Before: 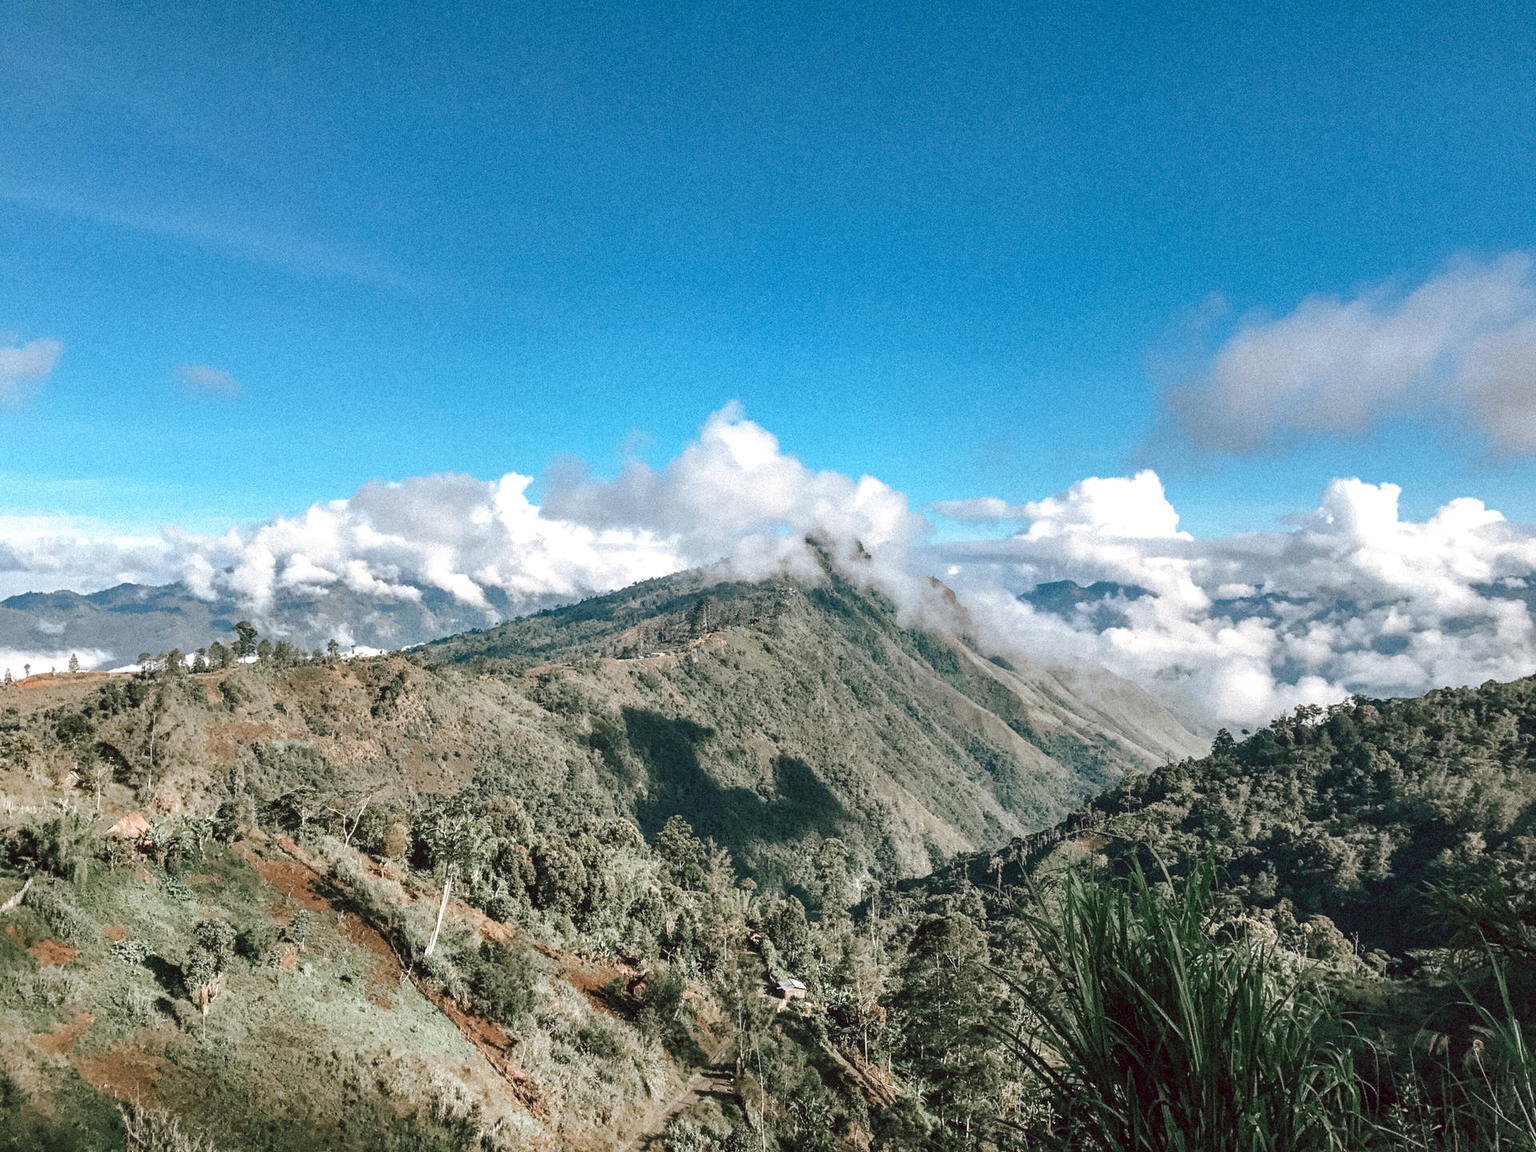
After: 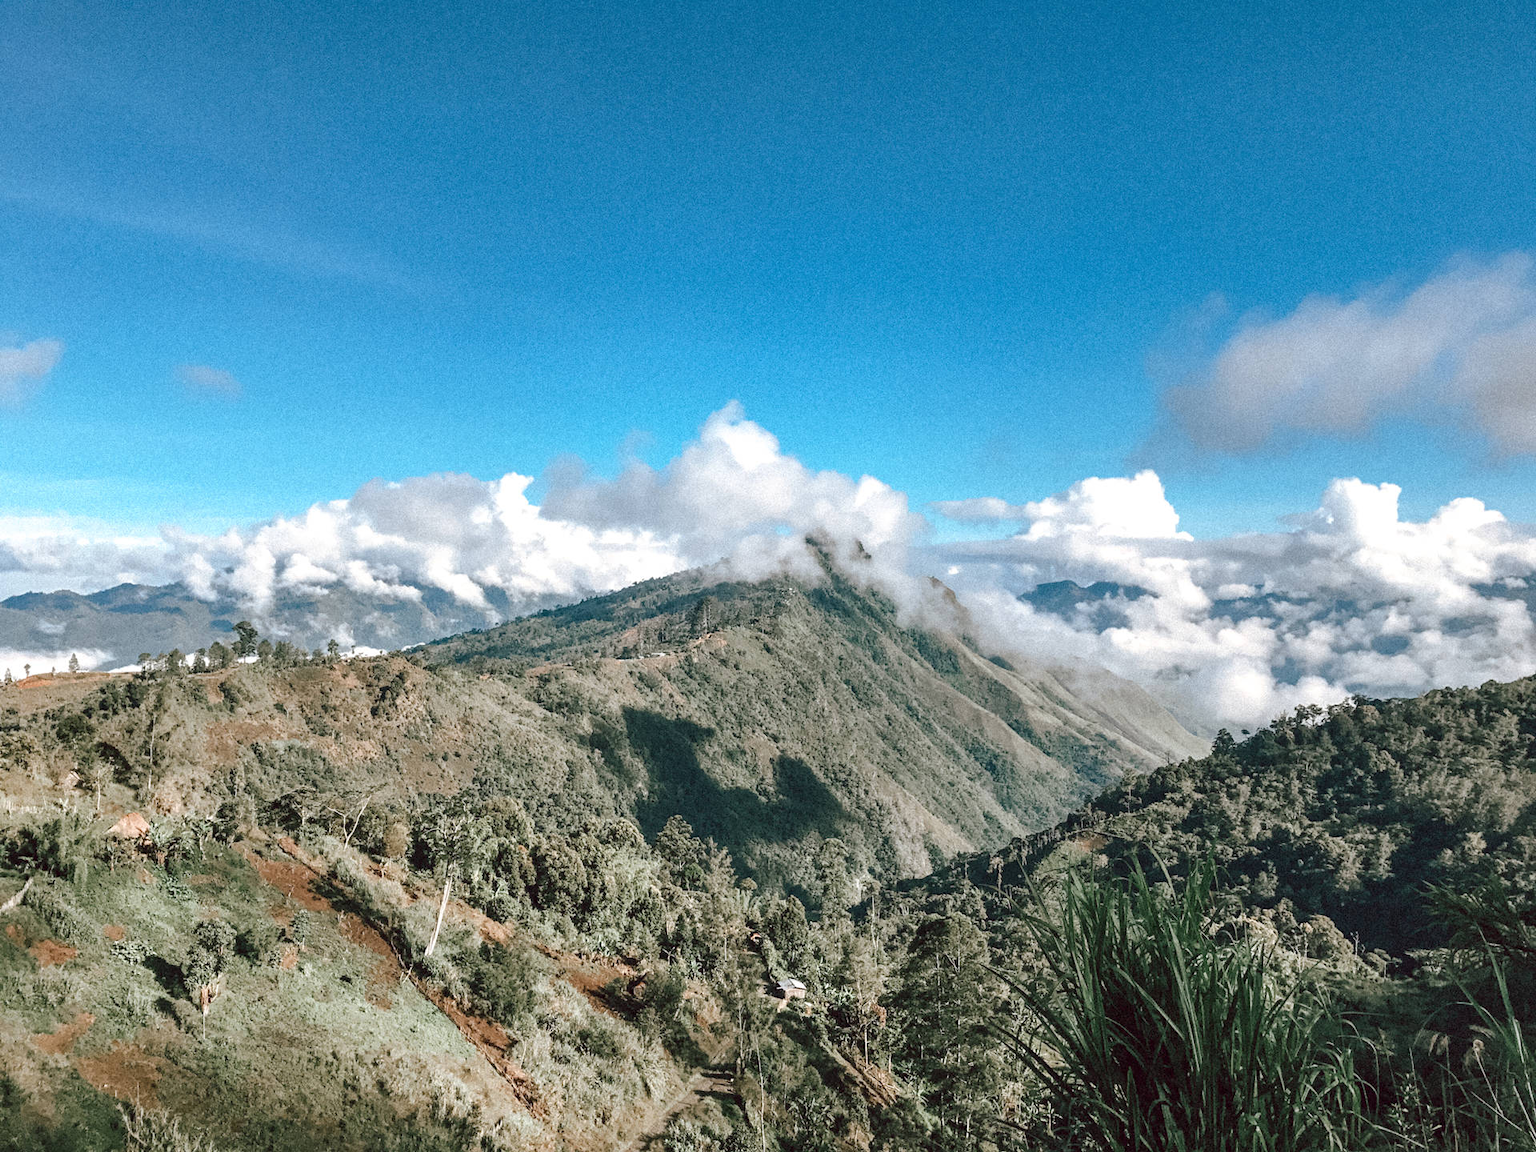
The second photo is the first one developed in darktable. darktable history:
shadows and highlights: shadows 30.84, highlights 1.15, soften with gaussian
